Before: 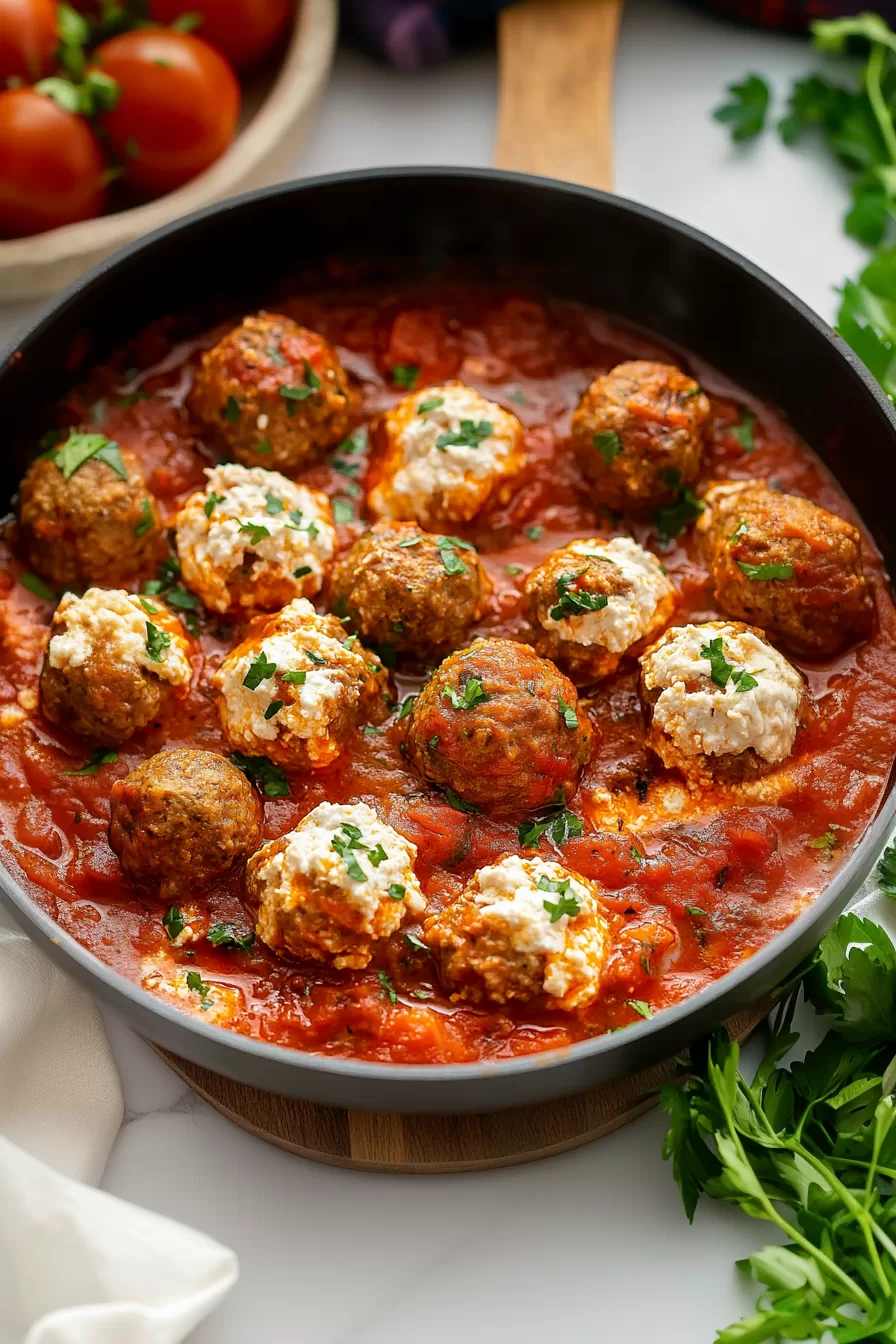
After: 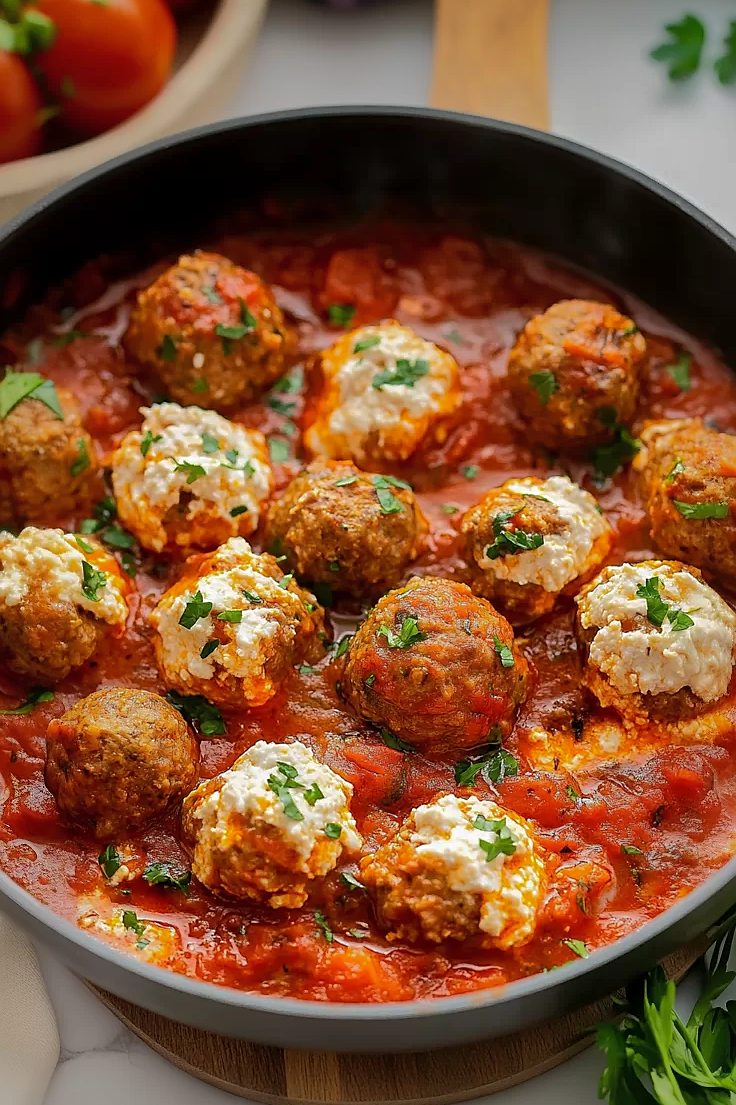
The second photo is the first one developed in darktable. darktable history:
crop and rotate: left 7.196%, top 4.574%, right 10.605%, bottom 13.178%
sharpen: radius 0.969, amount 0.604
shadows and highlights: shadows 25, highlights -70
